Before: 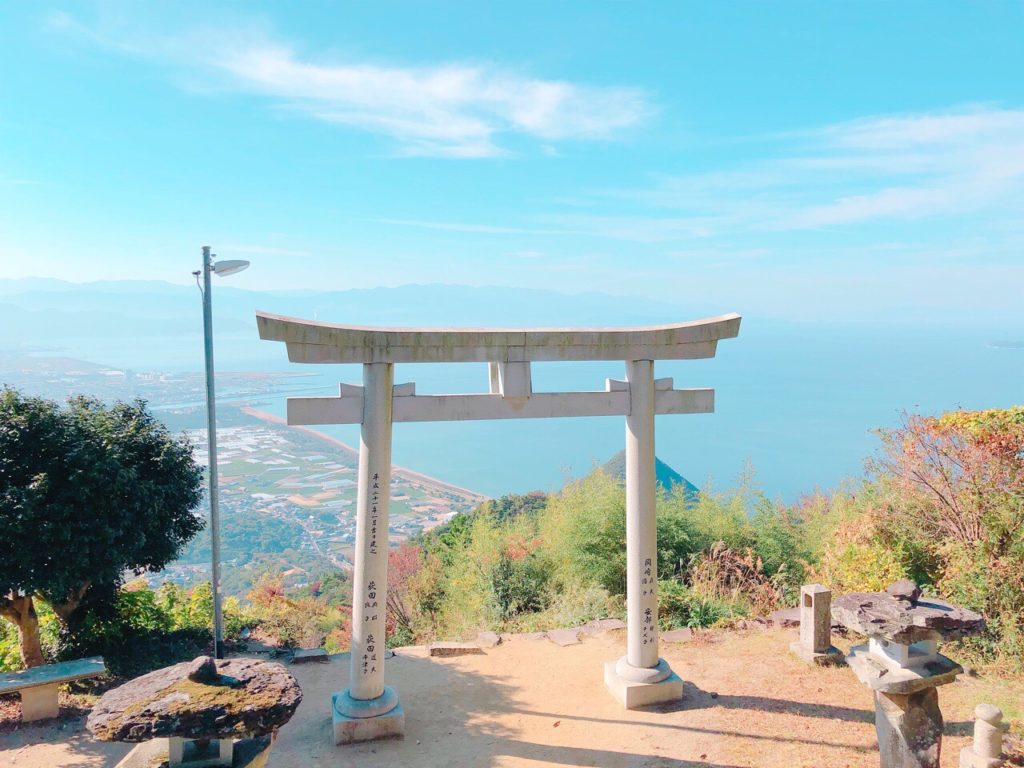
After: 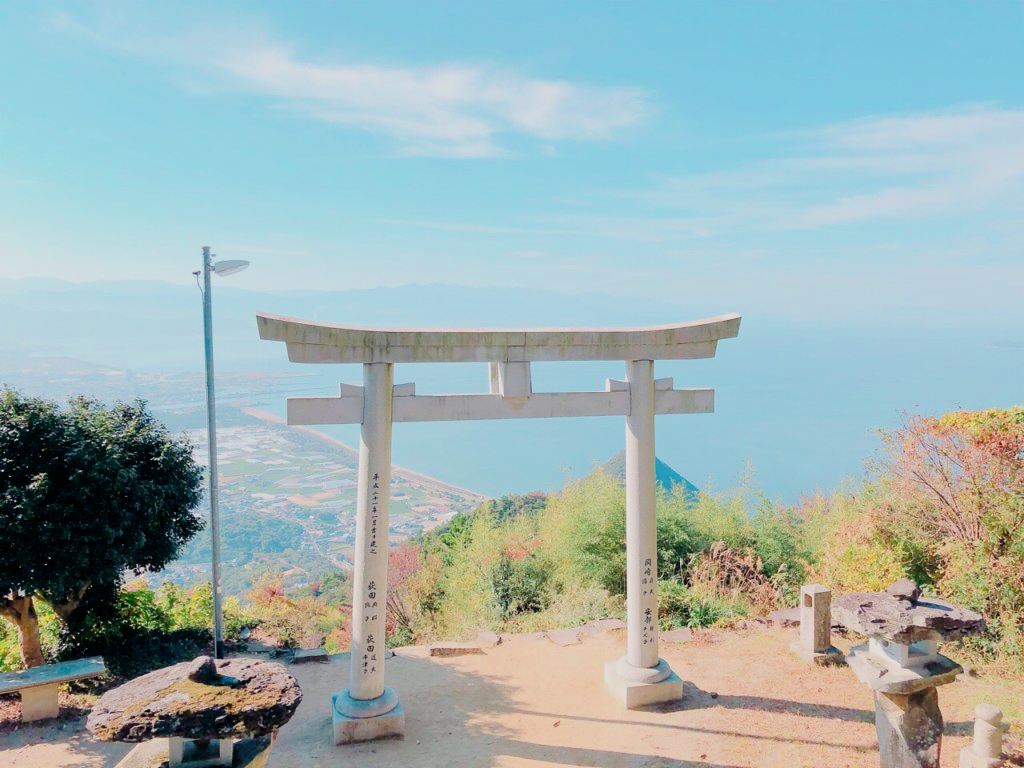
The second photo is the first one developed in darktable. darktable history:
exposure: black level correction 0.004, exposure 0.389 EV, compensate exposure bias true, compensate highlight preservation false
filmic rgb: black relative exposure -7.65 EV, white relative exposure 4.56 EV, hardness 3.61, iterations of high-quality reconstruction 0
